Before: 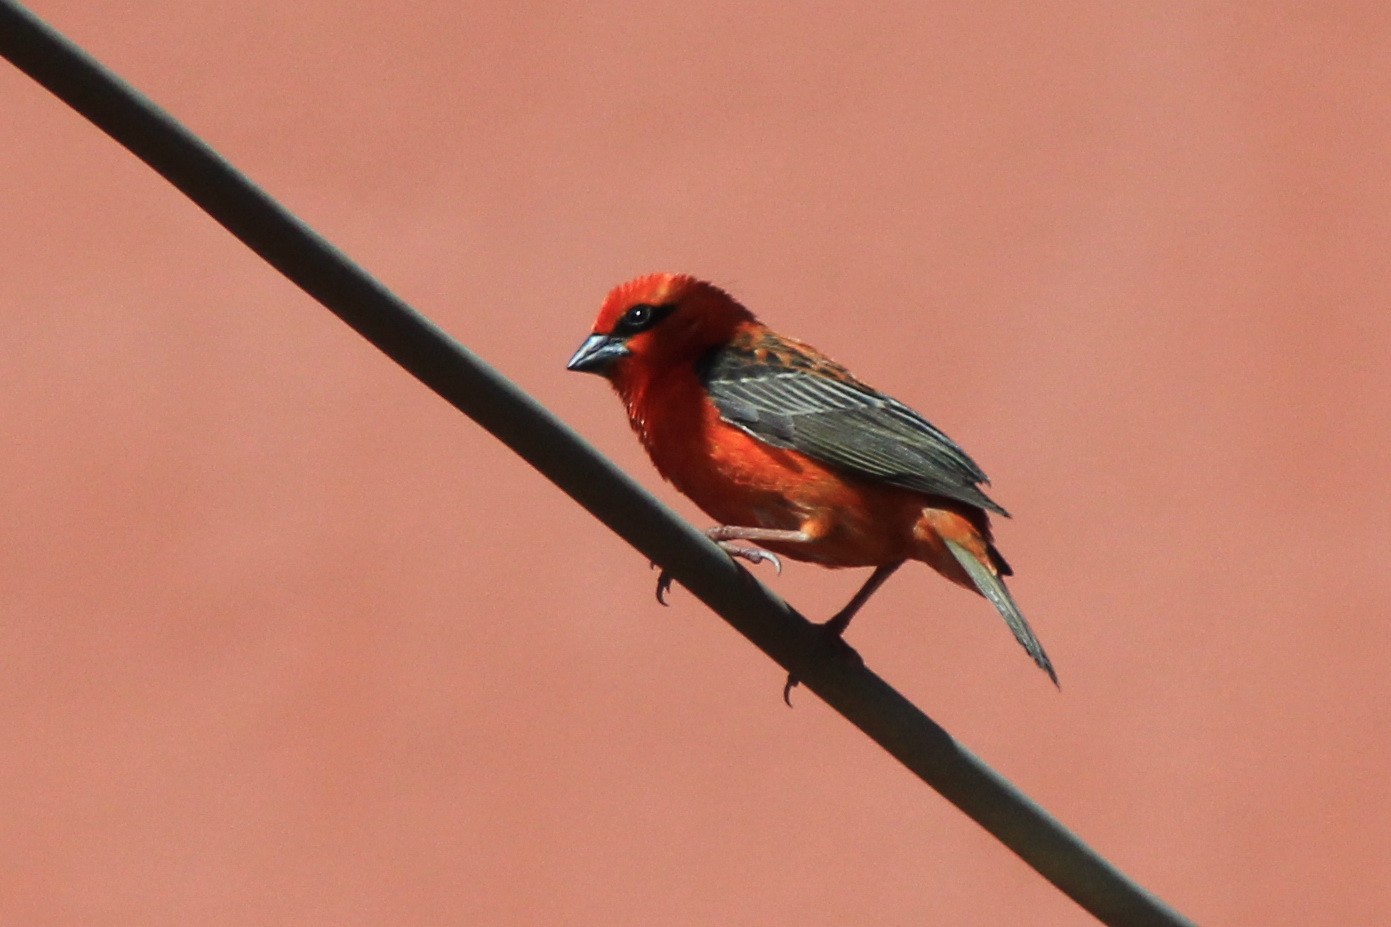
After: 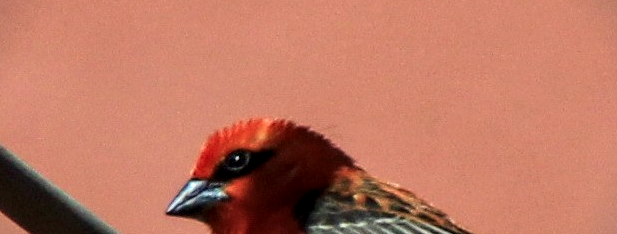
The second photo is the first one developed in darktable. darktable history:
local contrast: highlights 27%, detail 150%
vignetting: fall-off start 99.4%, brightness -0.576, saturation -0.268, width/height ratio 1.325
crop: left 28.878%, top 16.827%, right 26.747%, bottom 57.692%
velvia: on, module defaults
